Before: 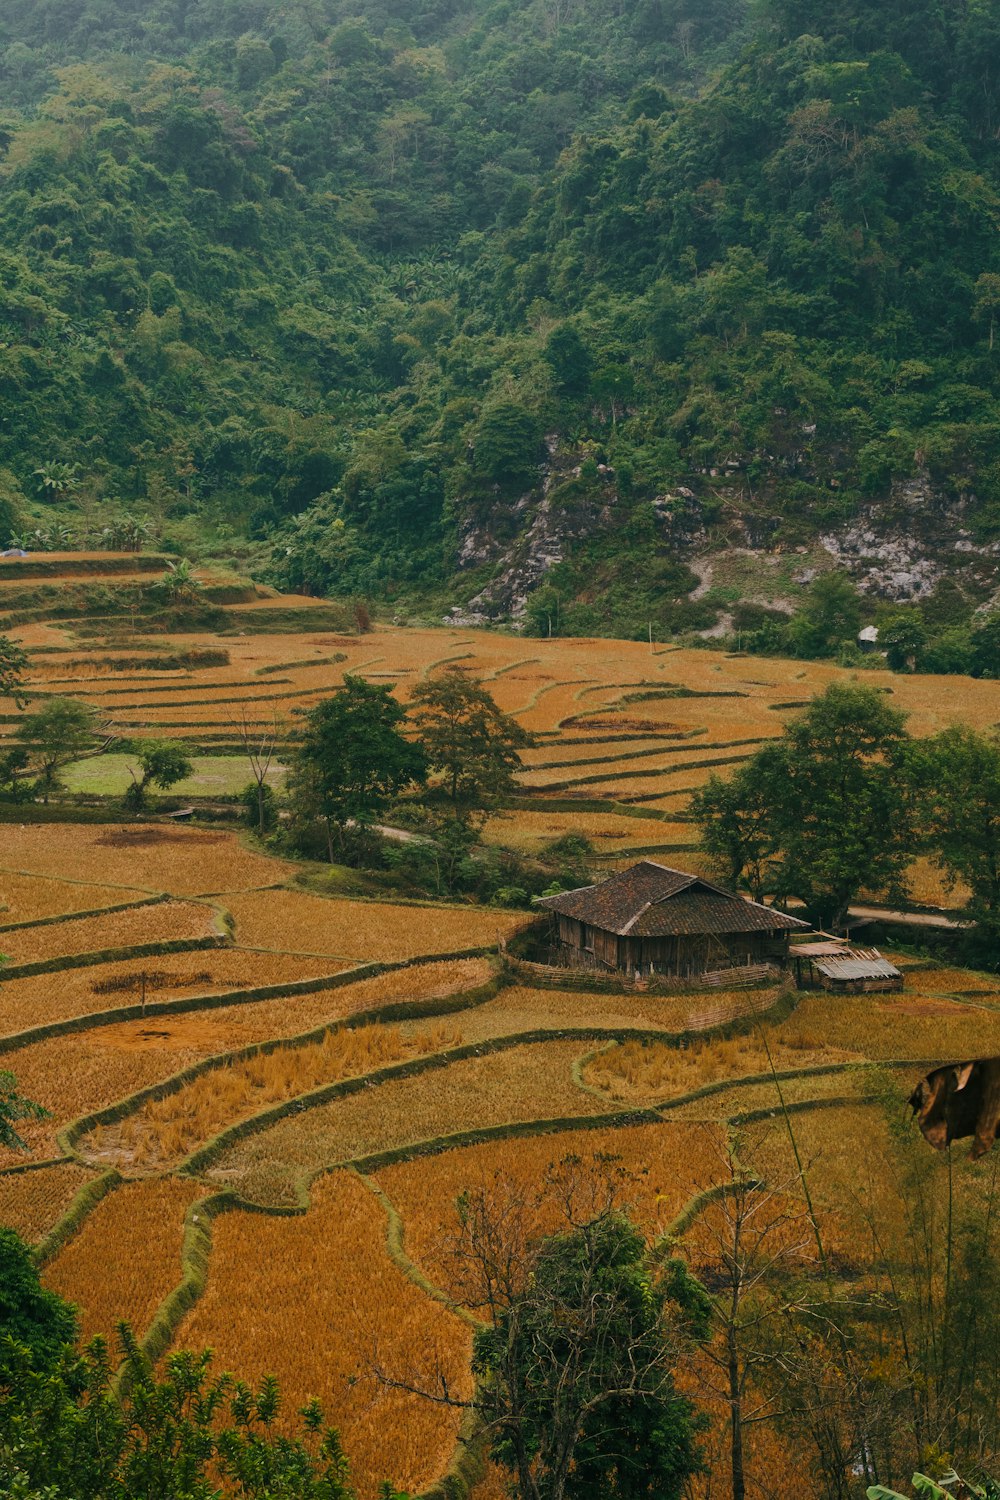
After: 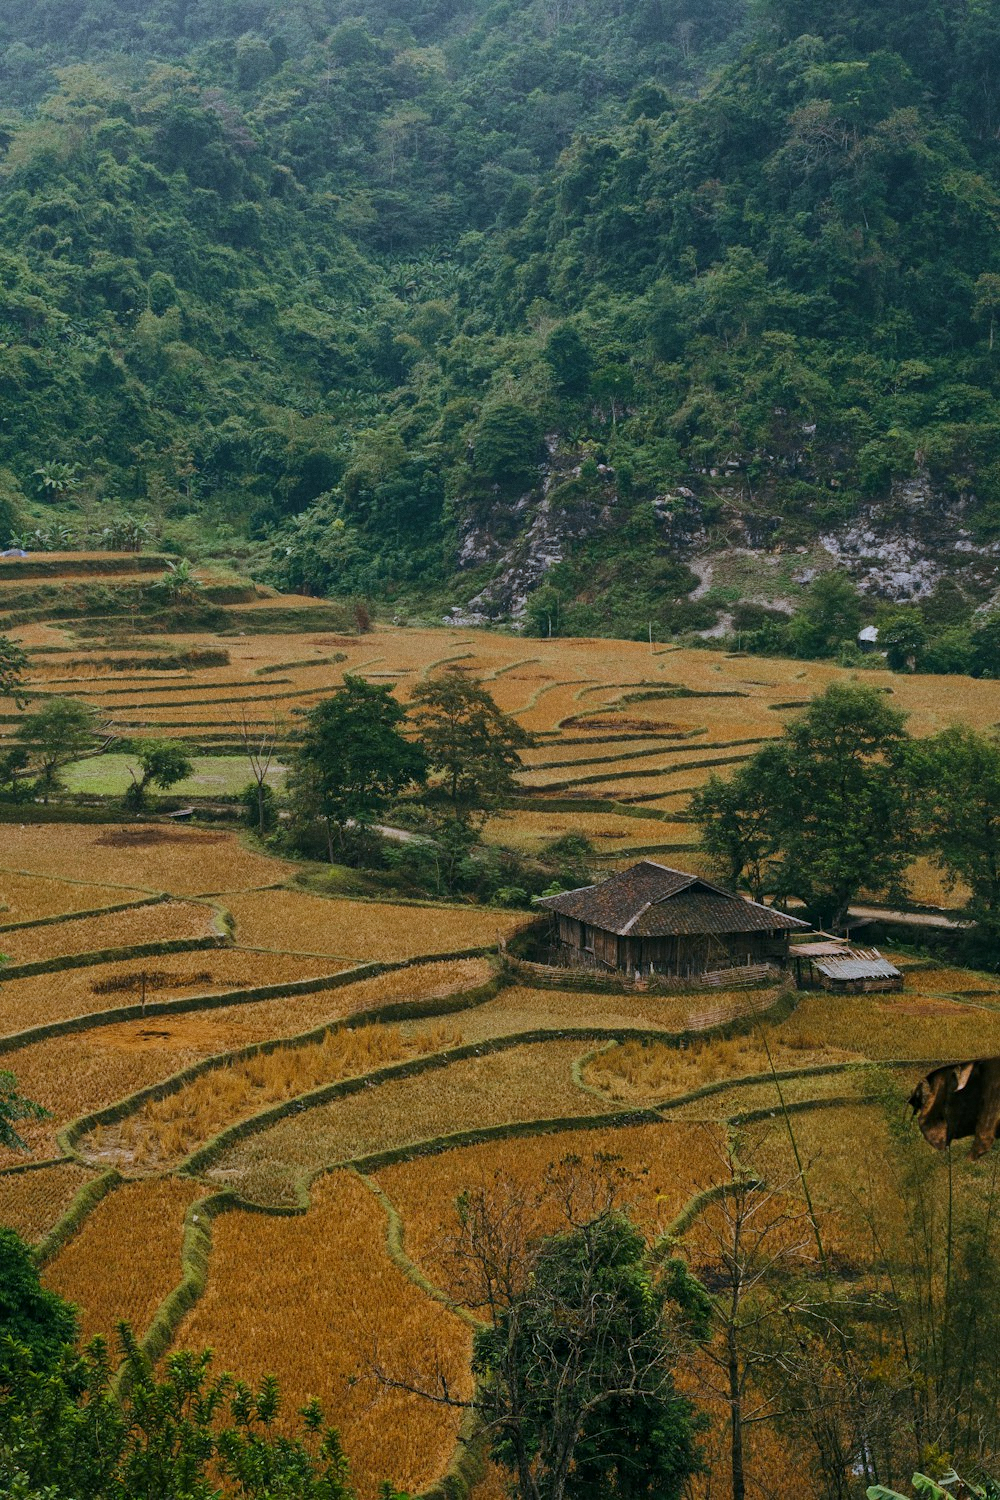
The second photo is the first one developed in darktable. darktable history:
local contrast: mode bilateral grid, contrast 20, coarseness 50, detail 120%, midtone range 0.2
white balance: red 0.926, green 1.003, blue 1.133
grain: coarseness 0.09 ISO
